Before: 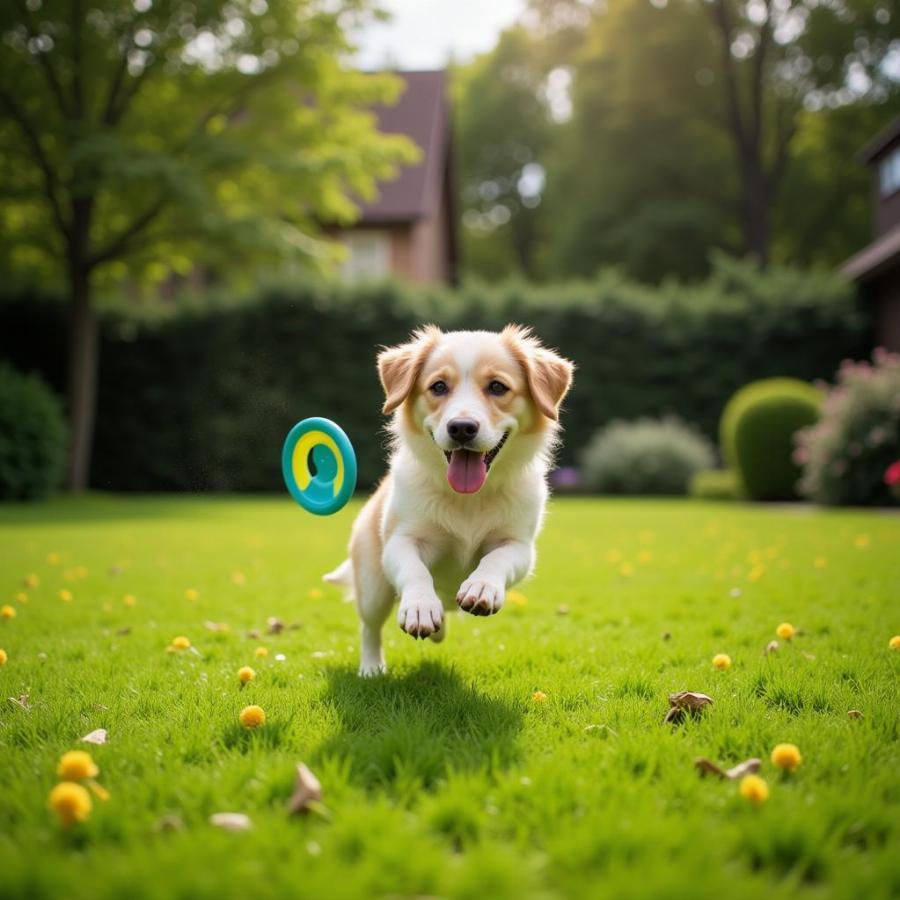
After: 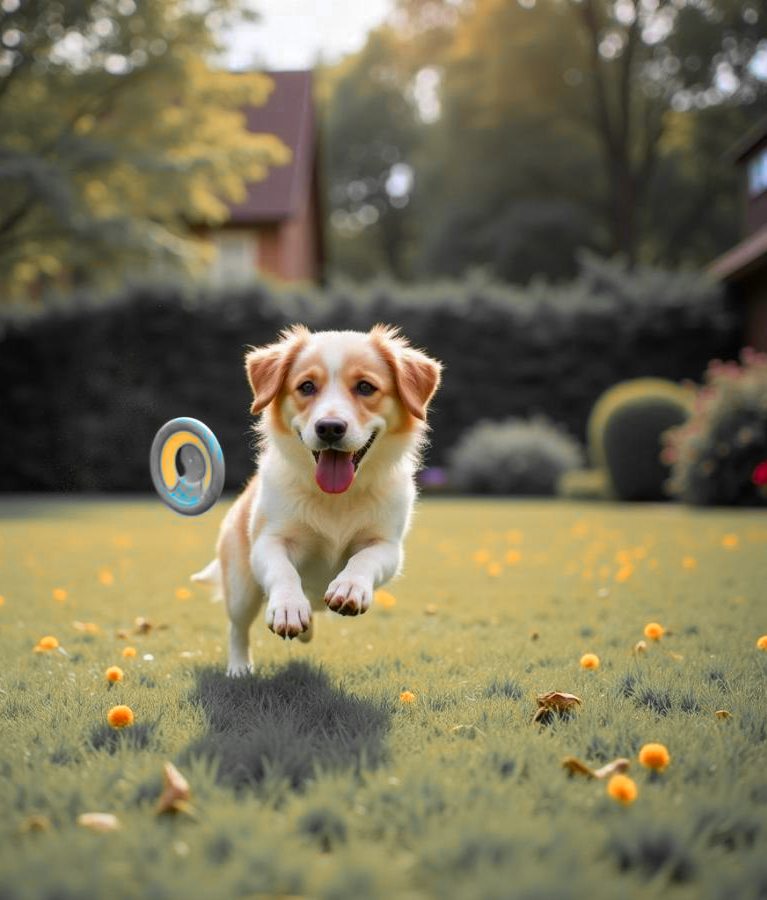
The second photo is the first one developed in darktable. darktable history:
color zones: curves: ch0 [(0, 0.363) (0.128, 0.373) (0.25, 0.5) (0.402, 0.407) (0.521, 0.525) (0.63, 0.559) (0.729, 0.662) (0.867, 0.471)]; ch1 [(0, 0.515) (0.136, 0.618) (0.25, 0.5) (0.378, 0) (0.516, 0) (0.622, 0.593) (0.737, 0.819) (0.87, 0.593)]; ch2 [(0, 0.529) (0.128, 0.471) (0.282, 0.451) (0.386, 0.662) (0.516, 0.525) (0.633, 0.554) (0.75, 0.62) (0.875, 0.441)], mix 32.54%
crop and rotate: left 14.745%
